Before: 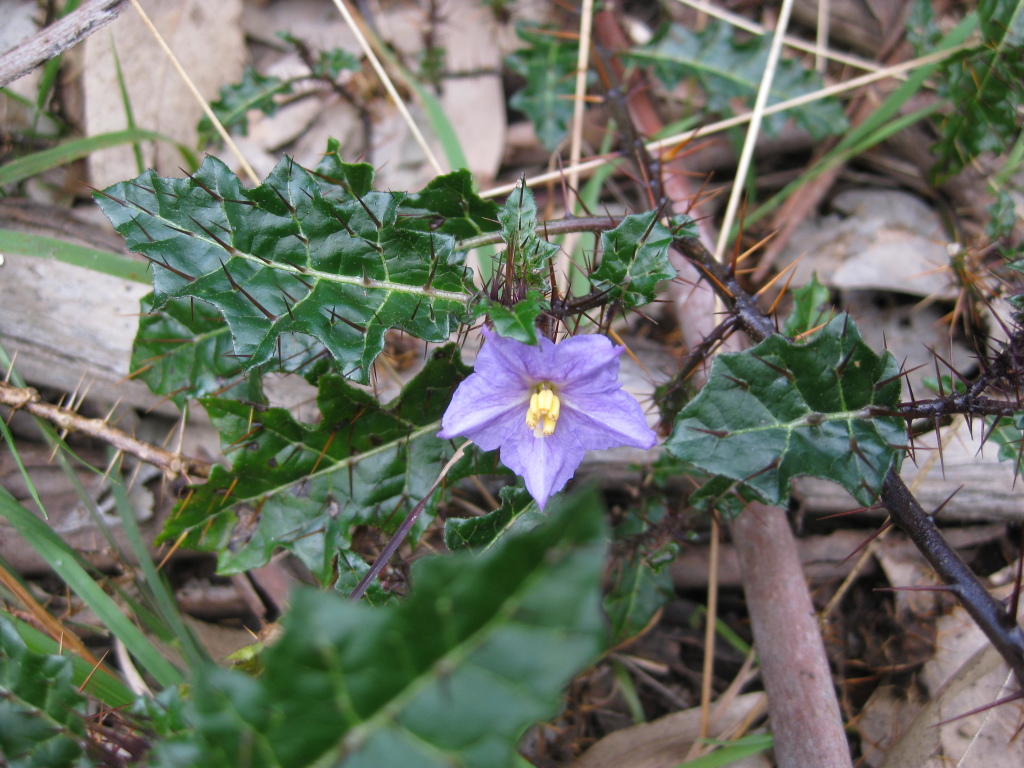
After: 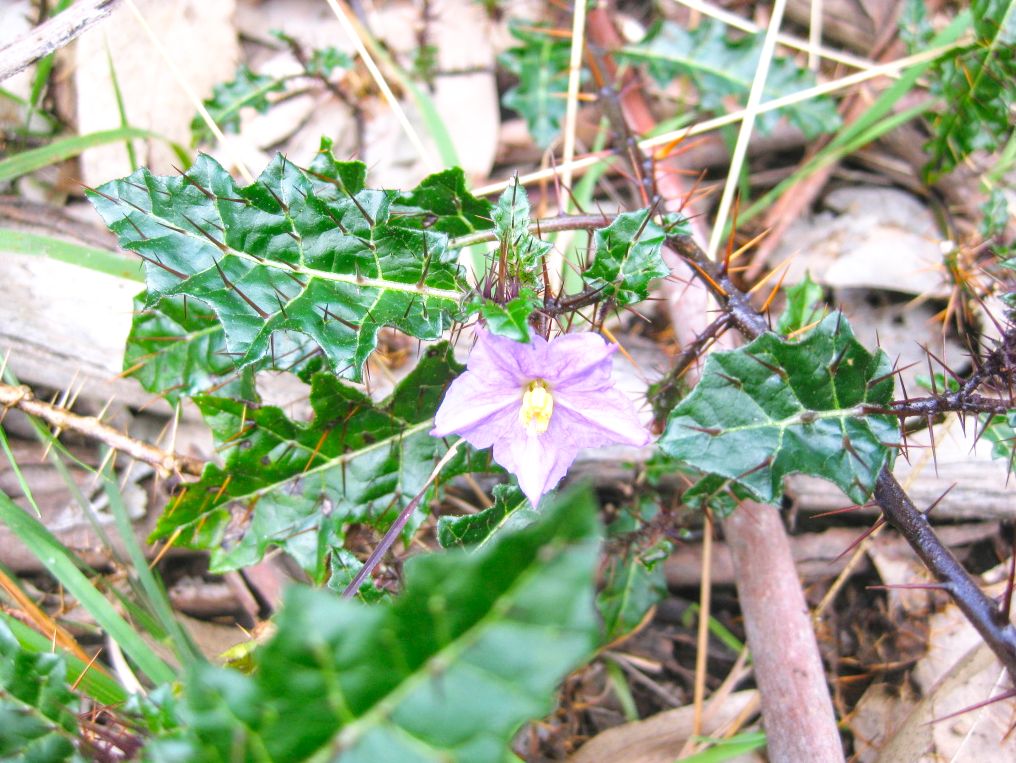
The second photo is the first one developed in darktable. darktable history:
contrast brightness saturation: contrast -0.288
local contrast: on, module defaults
exposure: black level correction 0, exposure 0.948 EV, compensate highlight preservation false
color calibration: illuminant same as pipeline (D50), adaptation none (bypass), x 0.332, y 0.333, temperature 5024.27 K
tone curve: curves: ch0 [(0, 0.016) (0.11, 0.039) (0.259, 0.235) (0.383, 0.437) (0.499, 0.597) (0.733, 0.867) (0.843, 0.948) (1, 1)], preserve colors none
crop and rotate: left 0.692%, top 0.305%, bottom 0.343%
